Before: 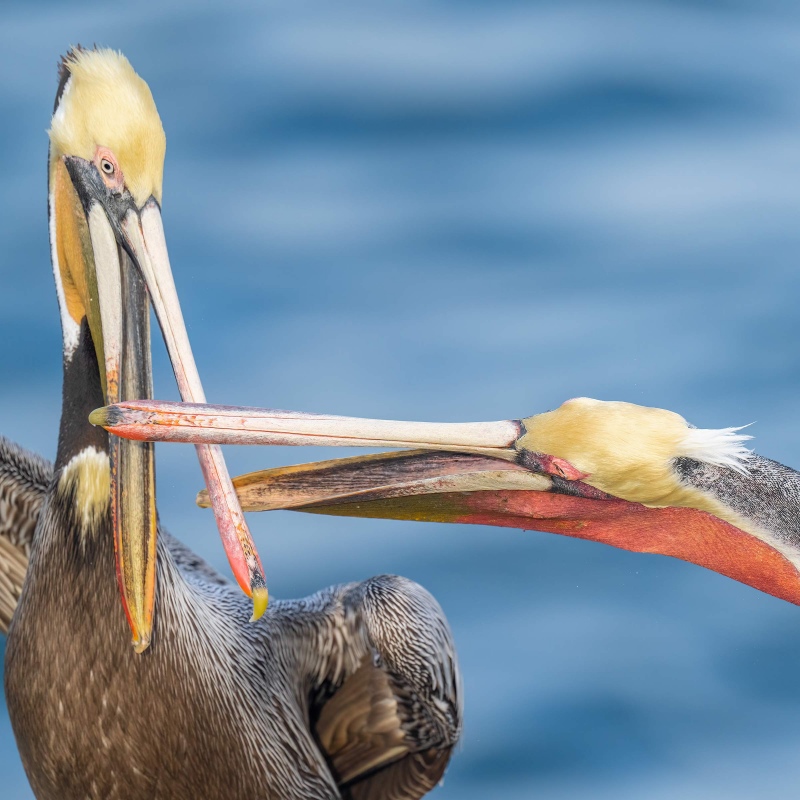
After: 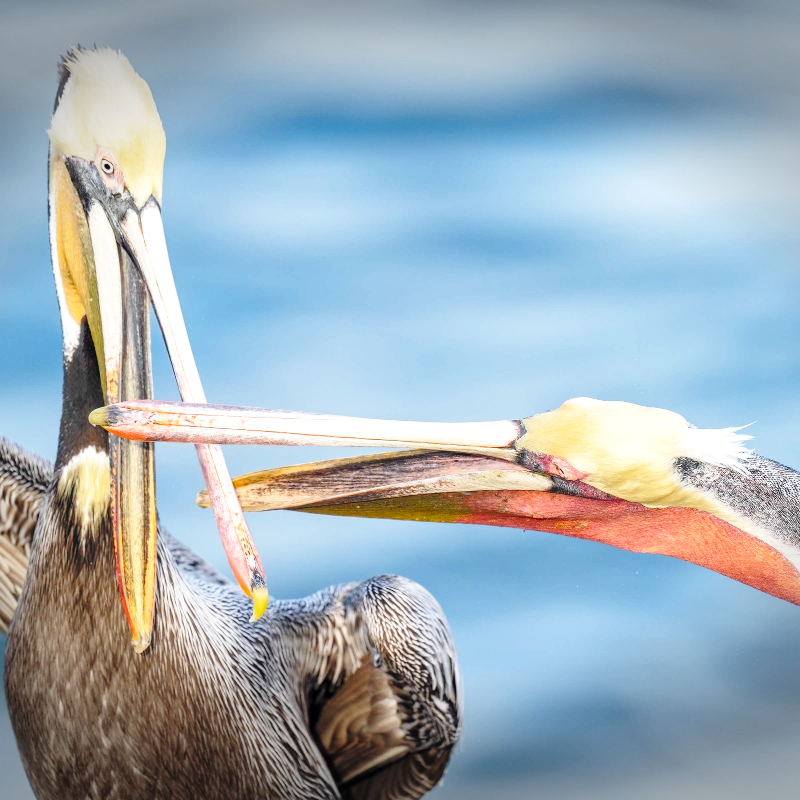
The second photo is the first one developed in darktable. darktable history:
vignetting: fall-off start 100.69%, width/height ratio 1.323
local contrast: mode bilateral grid, contrast 20, coarseness 51, detail 119%, midtone range 0.2
base curve: curves: ch0 [(0, 0) (0.032, 0.037) (0.105, 0.228) (0.435, 0.76) (0.856, 0.983) (1, 1)], preserve colors none
